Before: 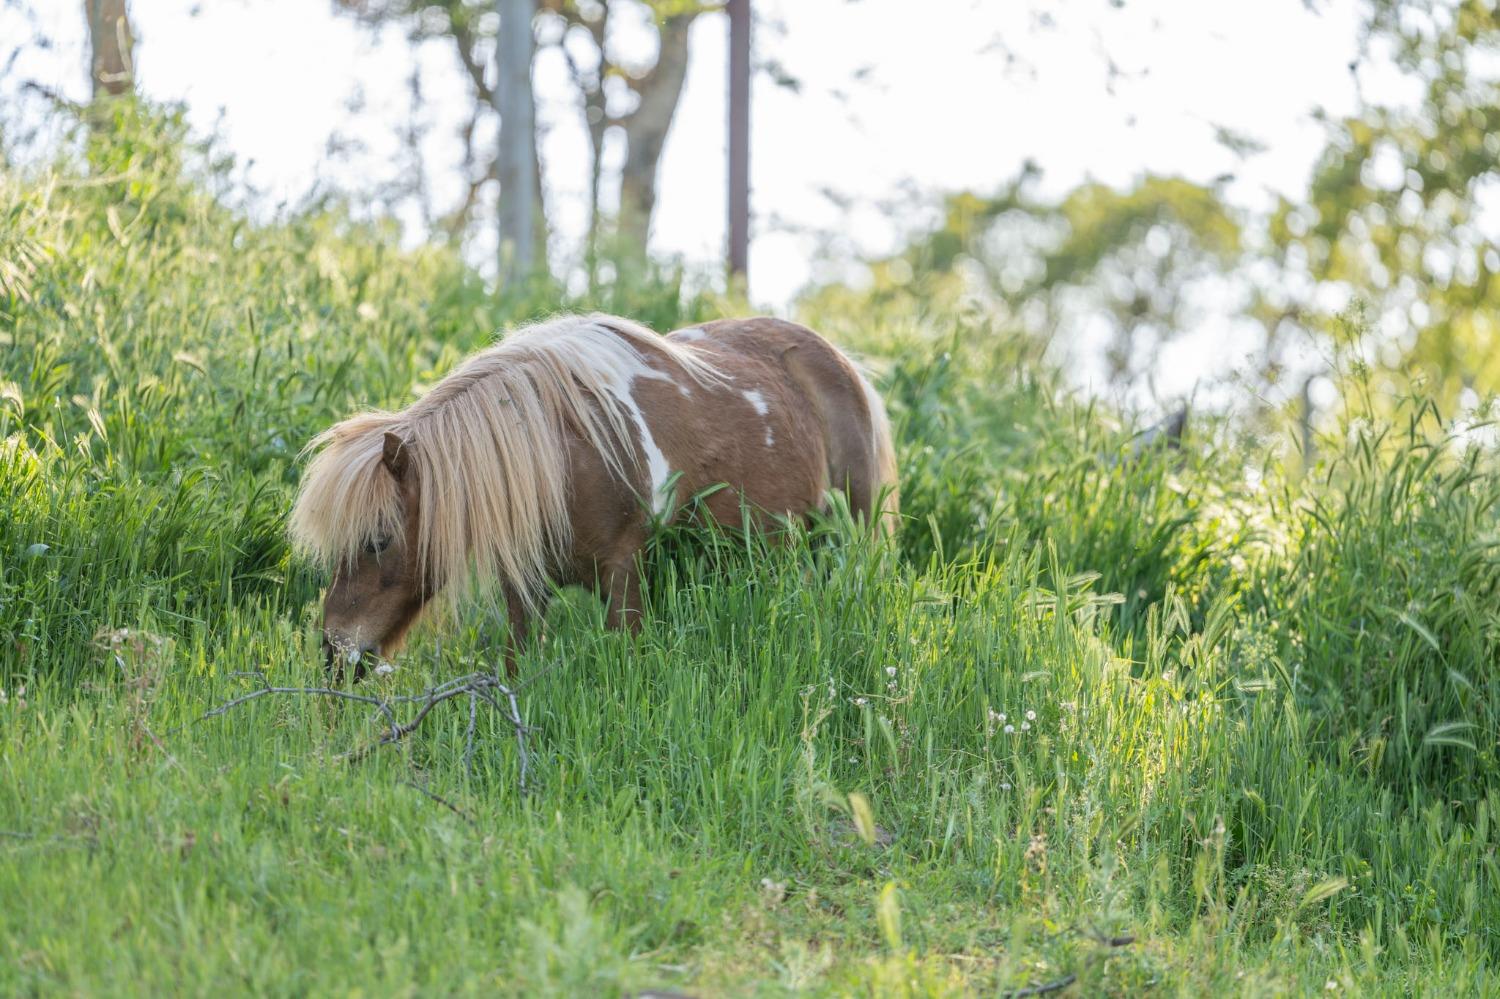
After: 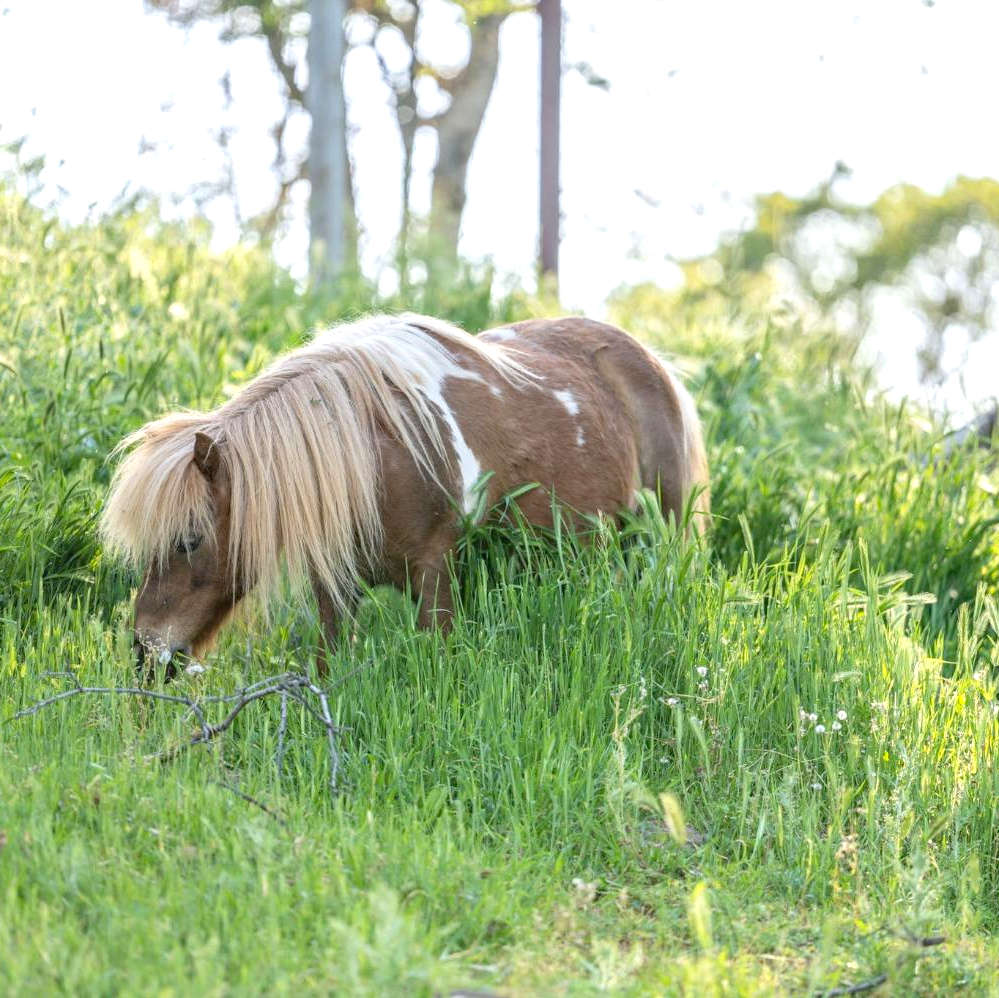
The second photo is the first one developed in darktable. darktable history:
exposure: black level correction 0.001, exposure 0.5 EV, compensate exposure bias true, compensate highlight preservation false
haze removal: compatibility mode true, adaptive false
crop and rotate: left 12.648%, right 20.685%
